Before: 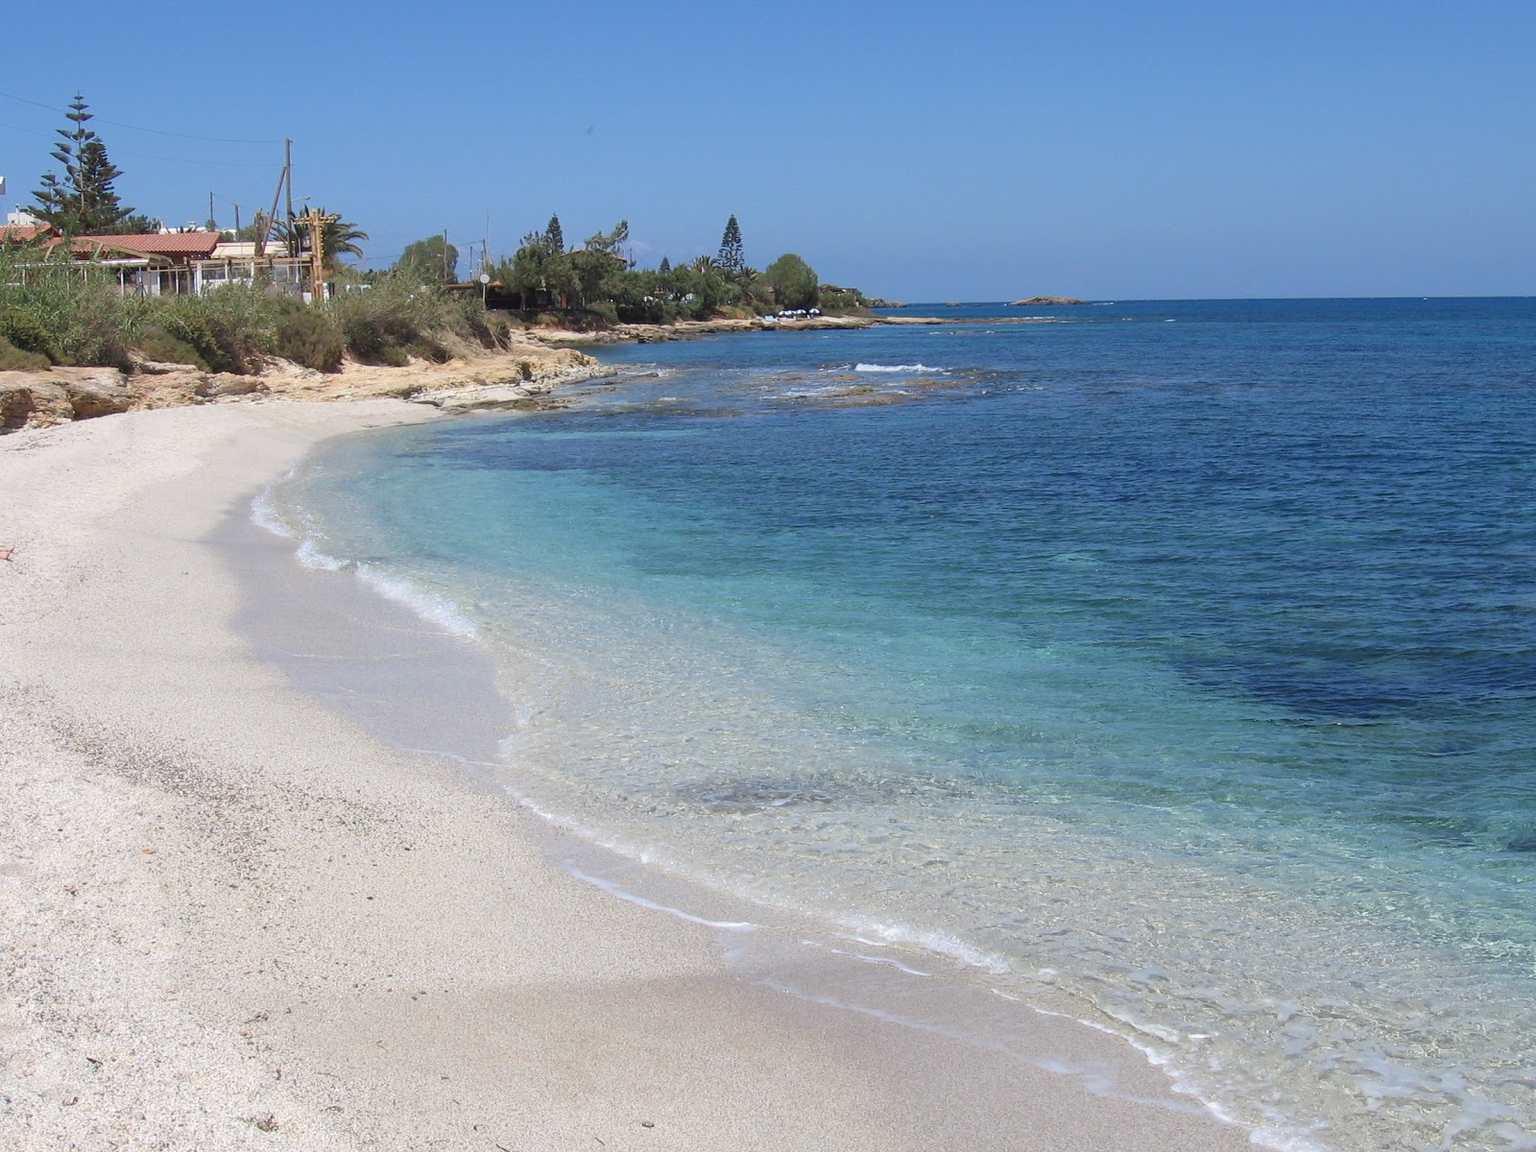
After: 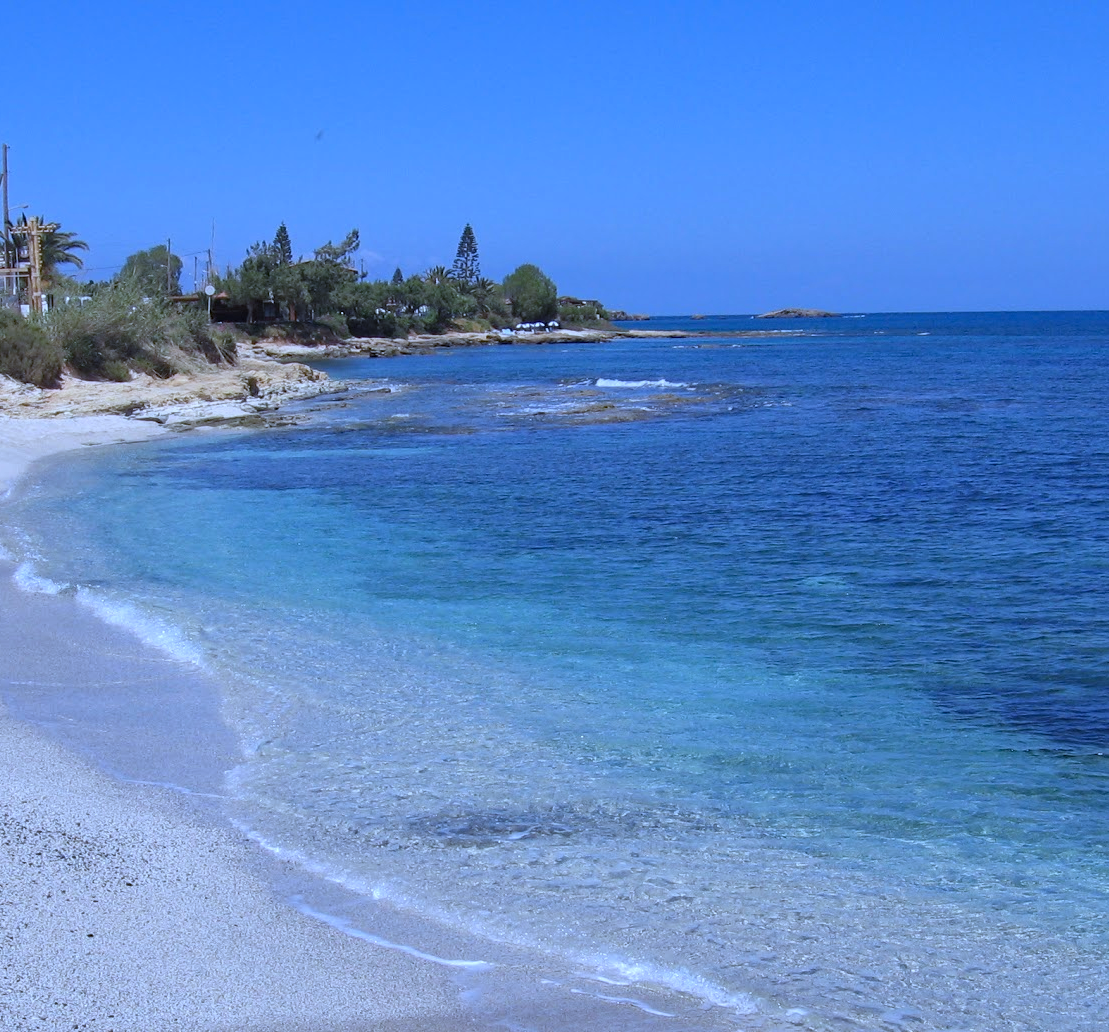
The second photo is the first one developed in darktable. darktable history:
shadows and highlights: shadows 43.71, white point adjustment -1.46, soften with gaussian
white balance: red 0.871, blue 1.249
crop: left 18.479%, right 12.2%, bottom 13.971%
haze removal: compatibility mode true, adaptive false
